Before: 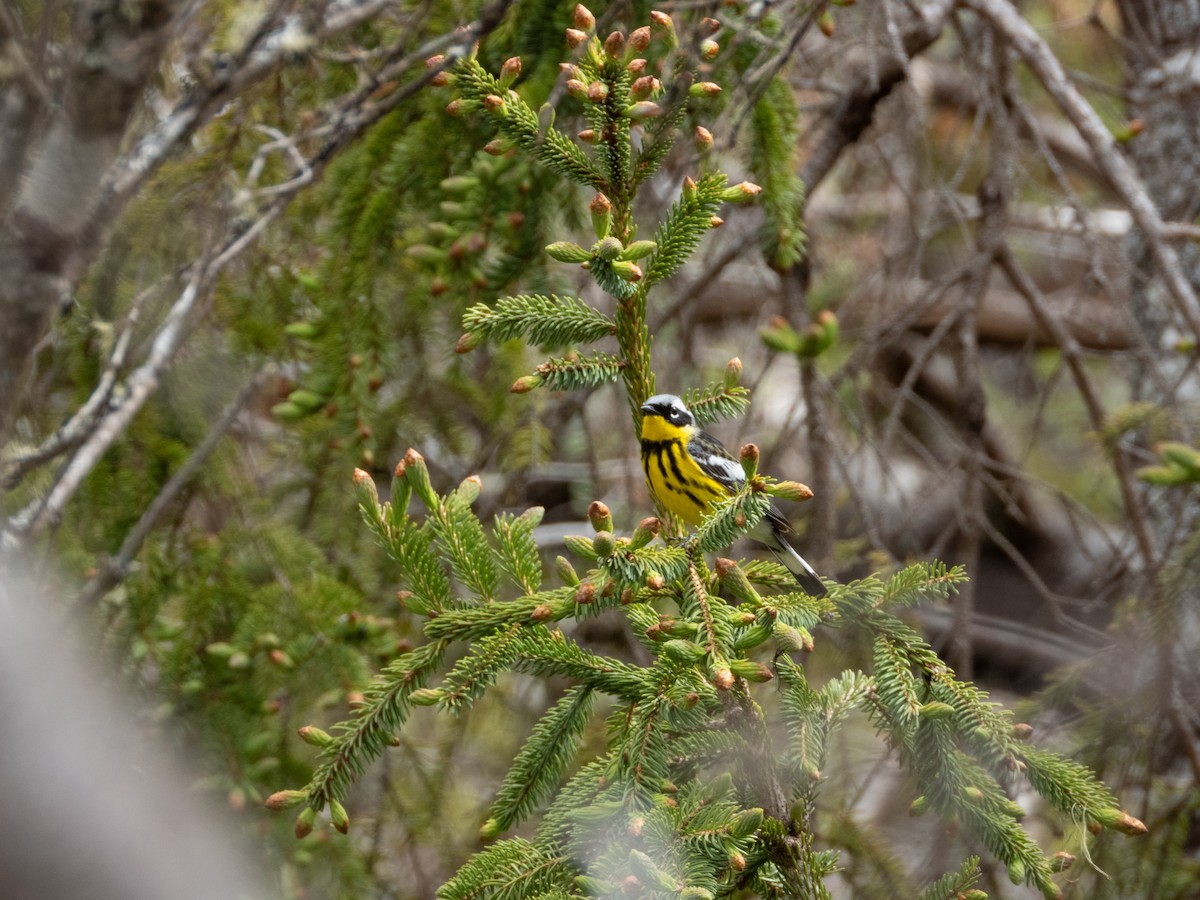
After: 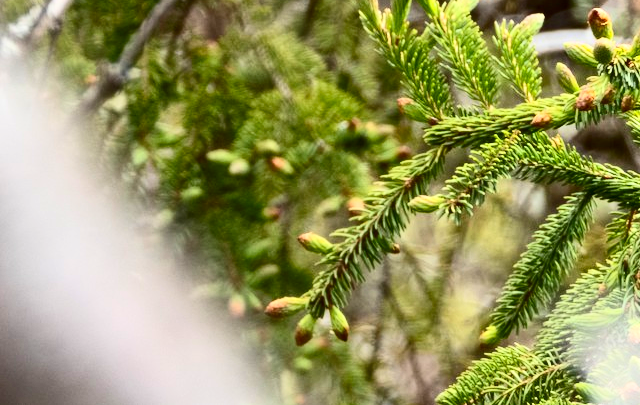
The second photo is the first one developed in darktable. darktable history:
crop and rotate: top 54.778%, right 46.61%, bottom 0.159%
contrast brightness saturation: contrast 0.4, brightness 0.05, saturation 0.25
exposure: exposure 0.566 EV, compensate highlight preservation false
